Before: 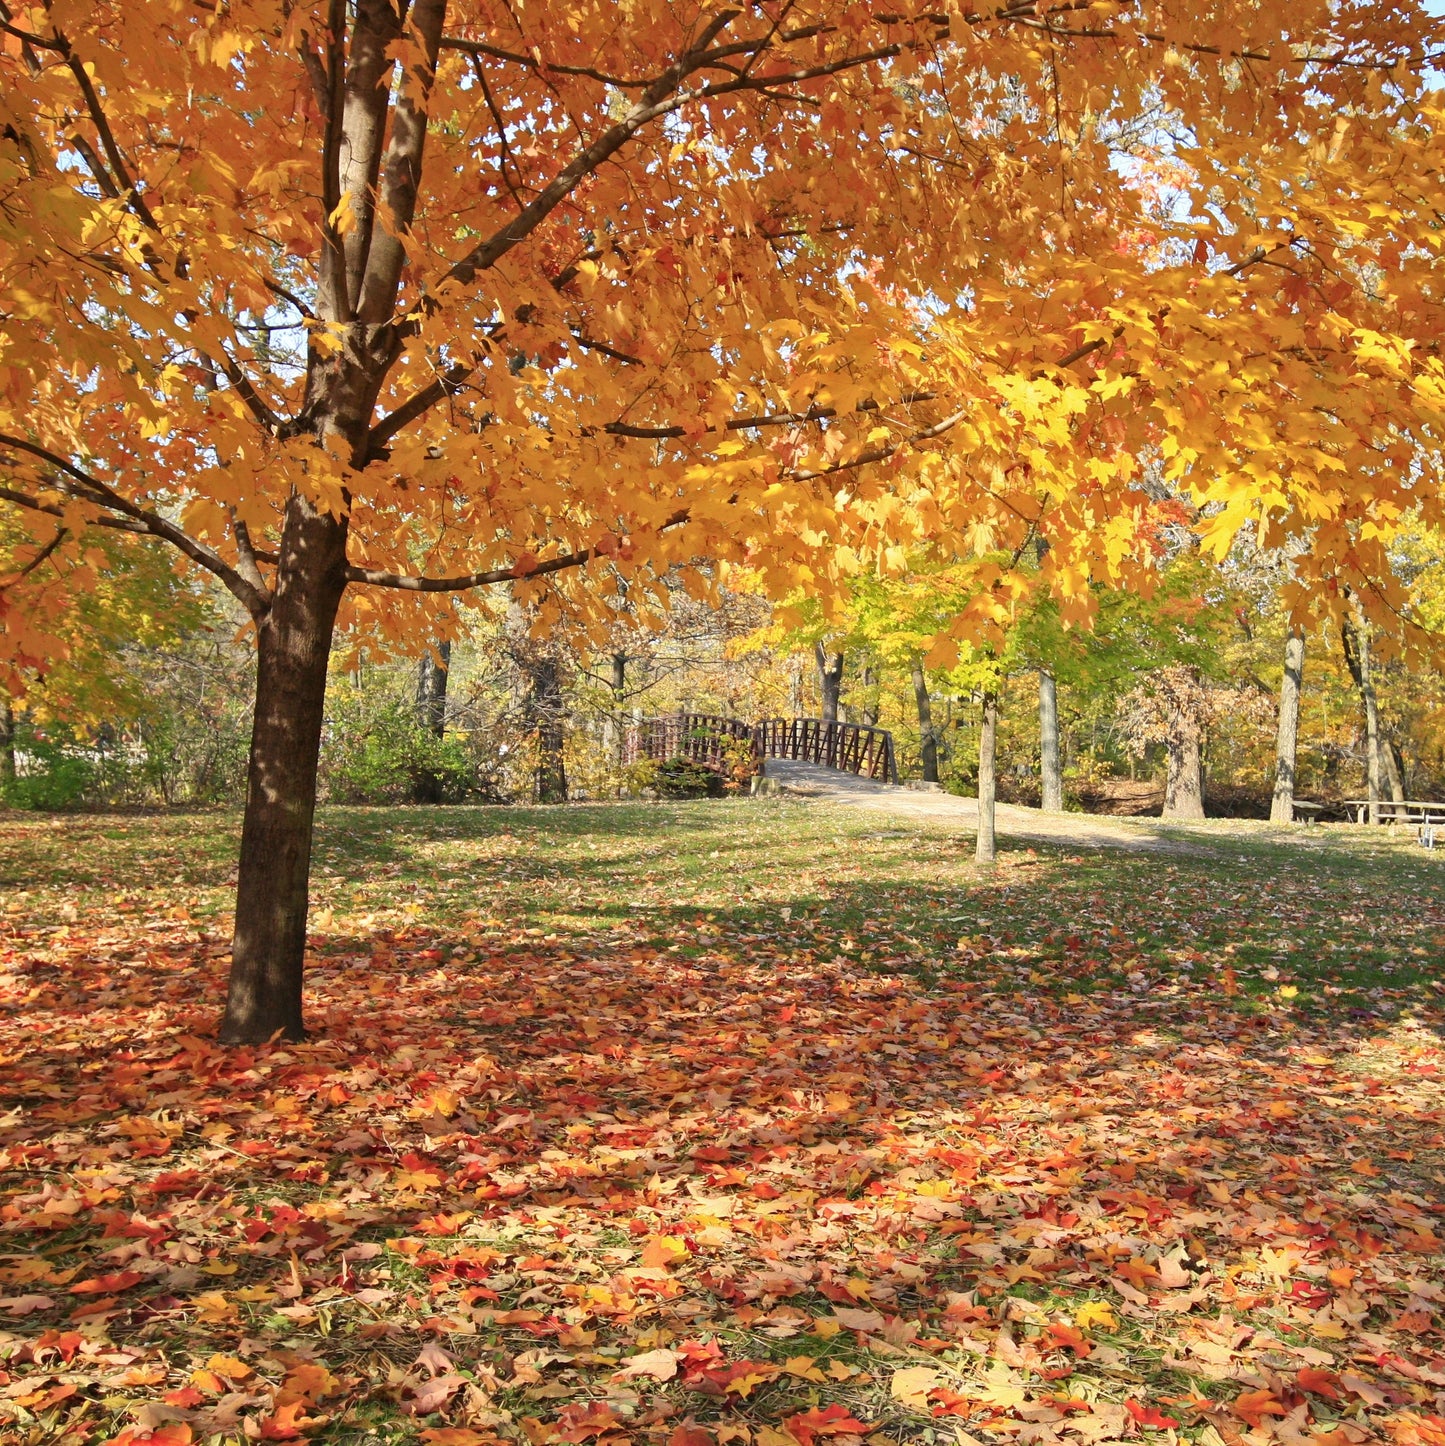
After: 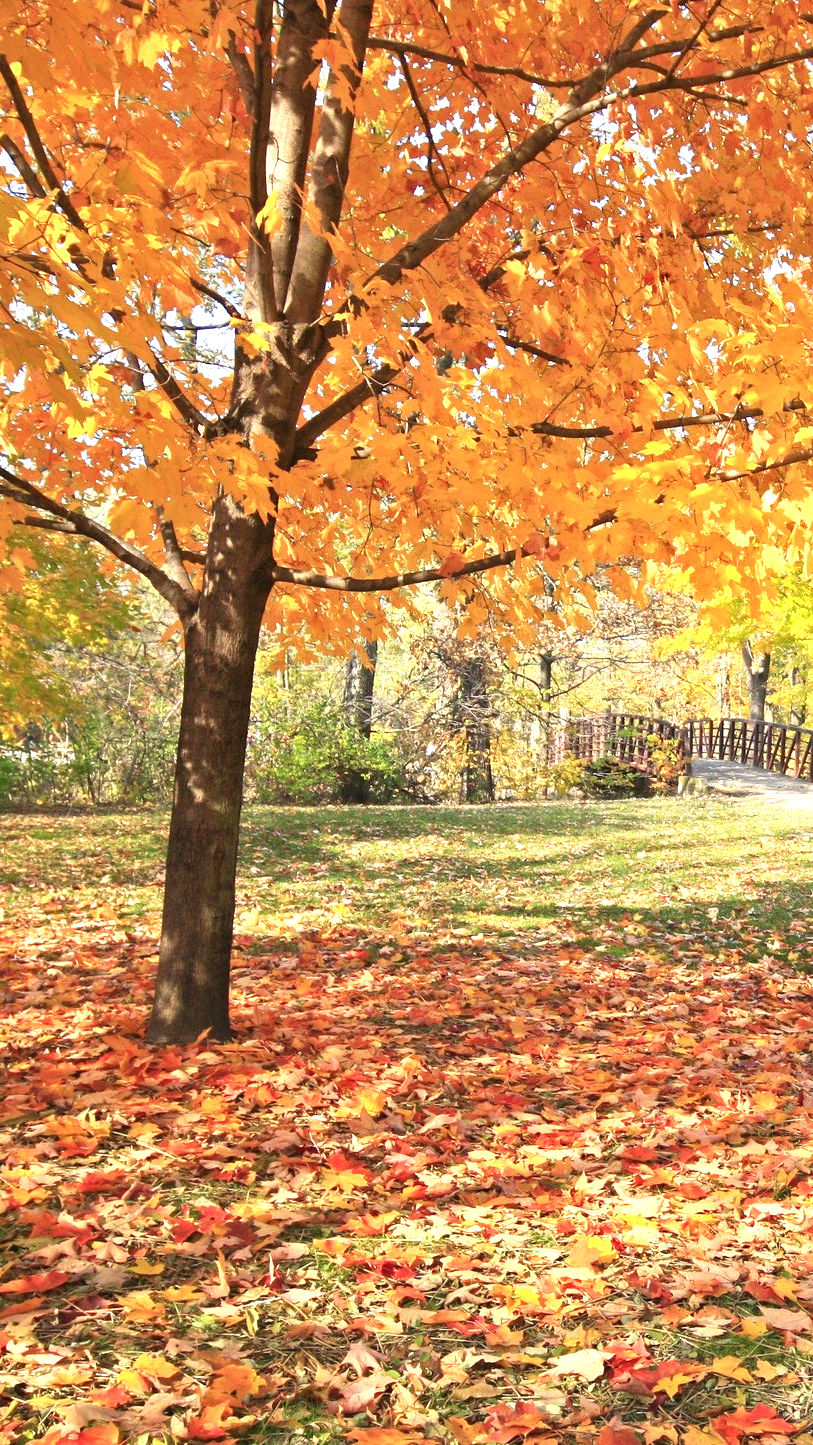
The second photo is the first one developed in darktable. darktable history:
exposure: black level correction 0, exposure 0.9 EV, compensate highlight preservation false
crop: left 5.114%, right 38.589%
